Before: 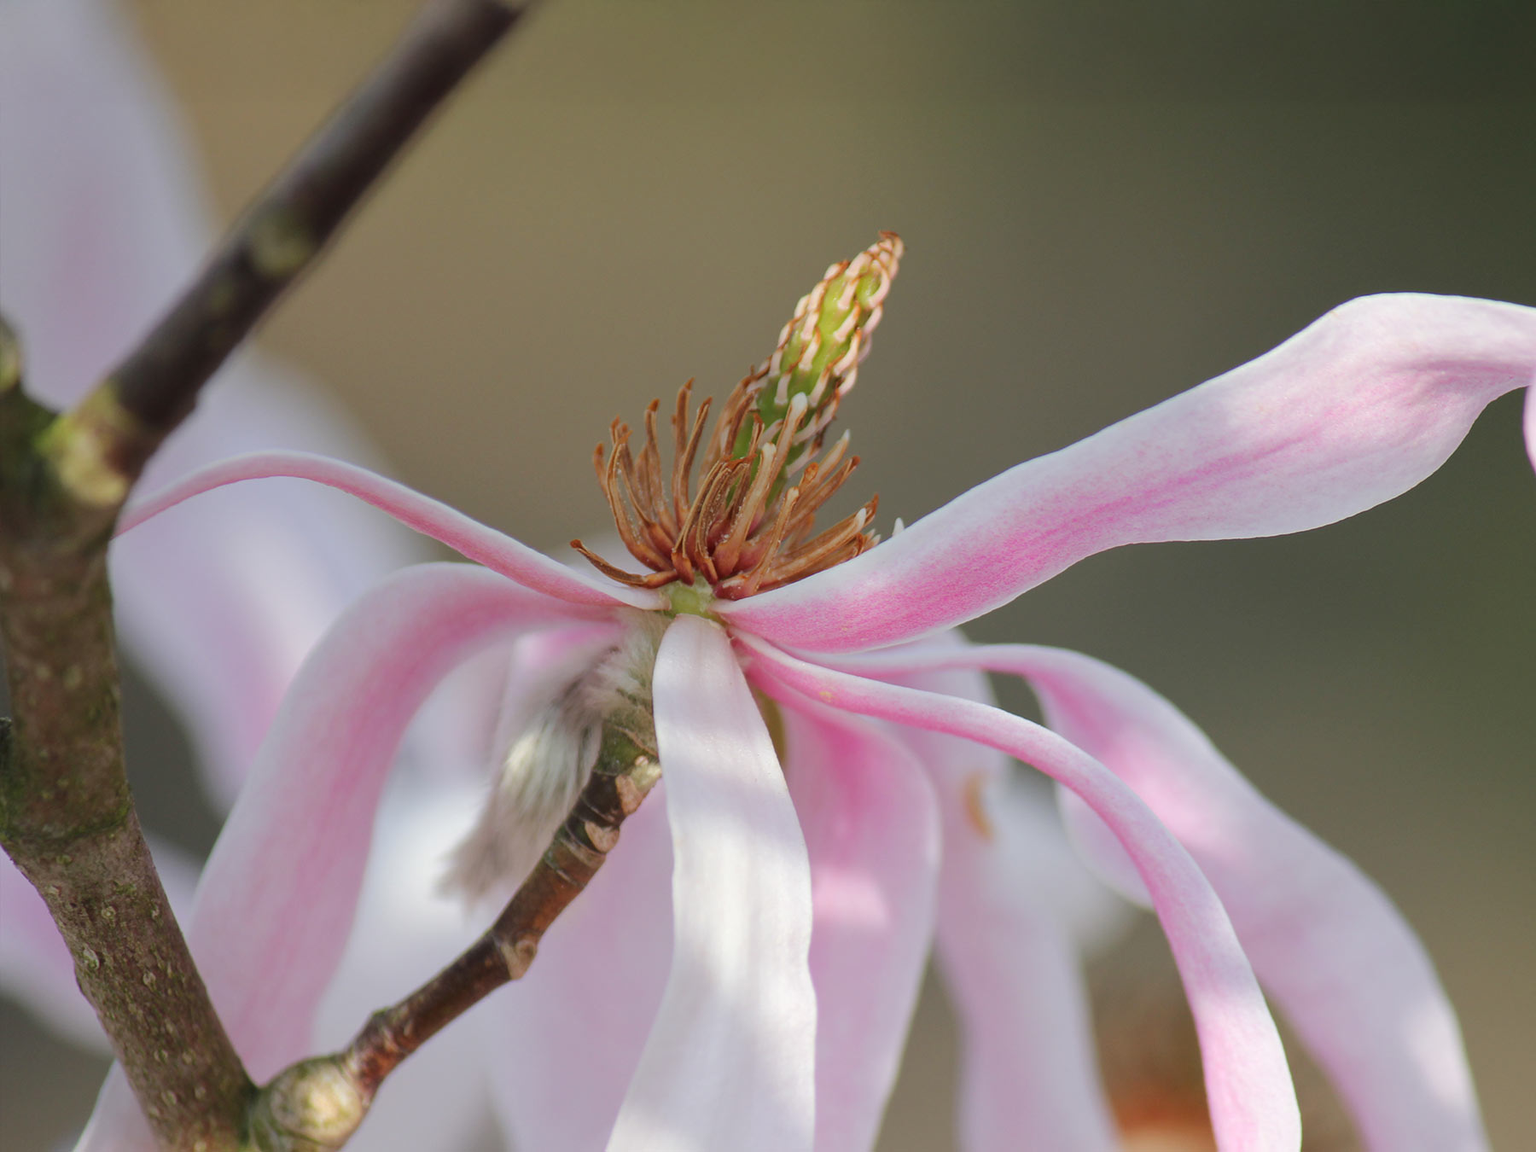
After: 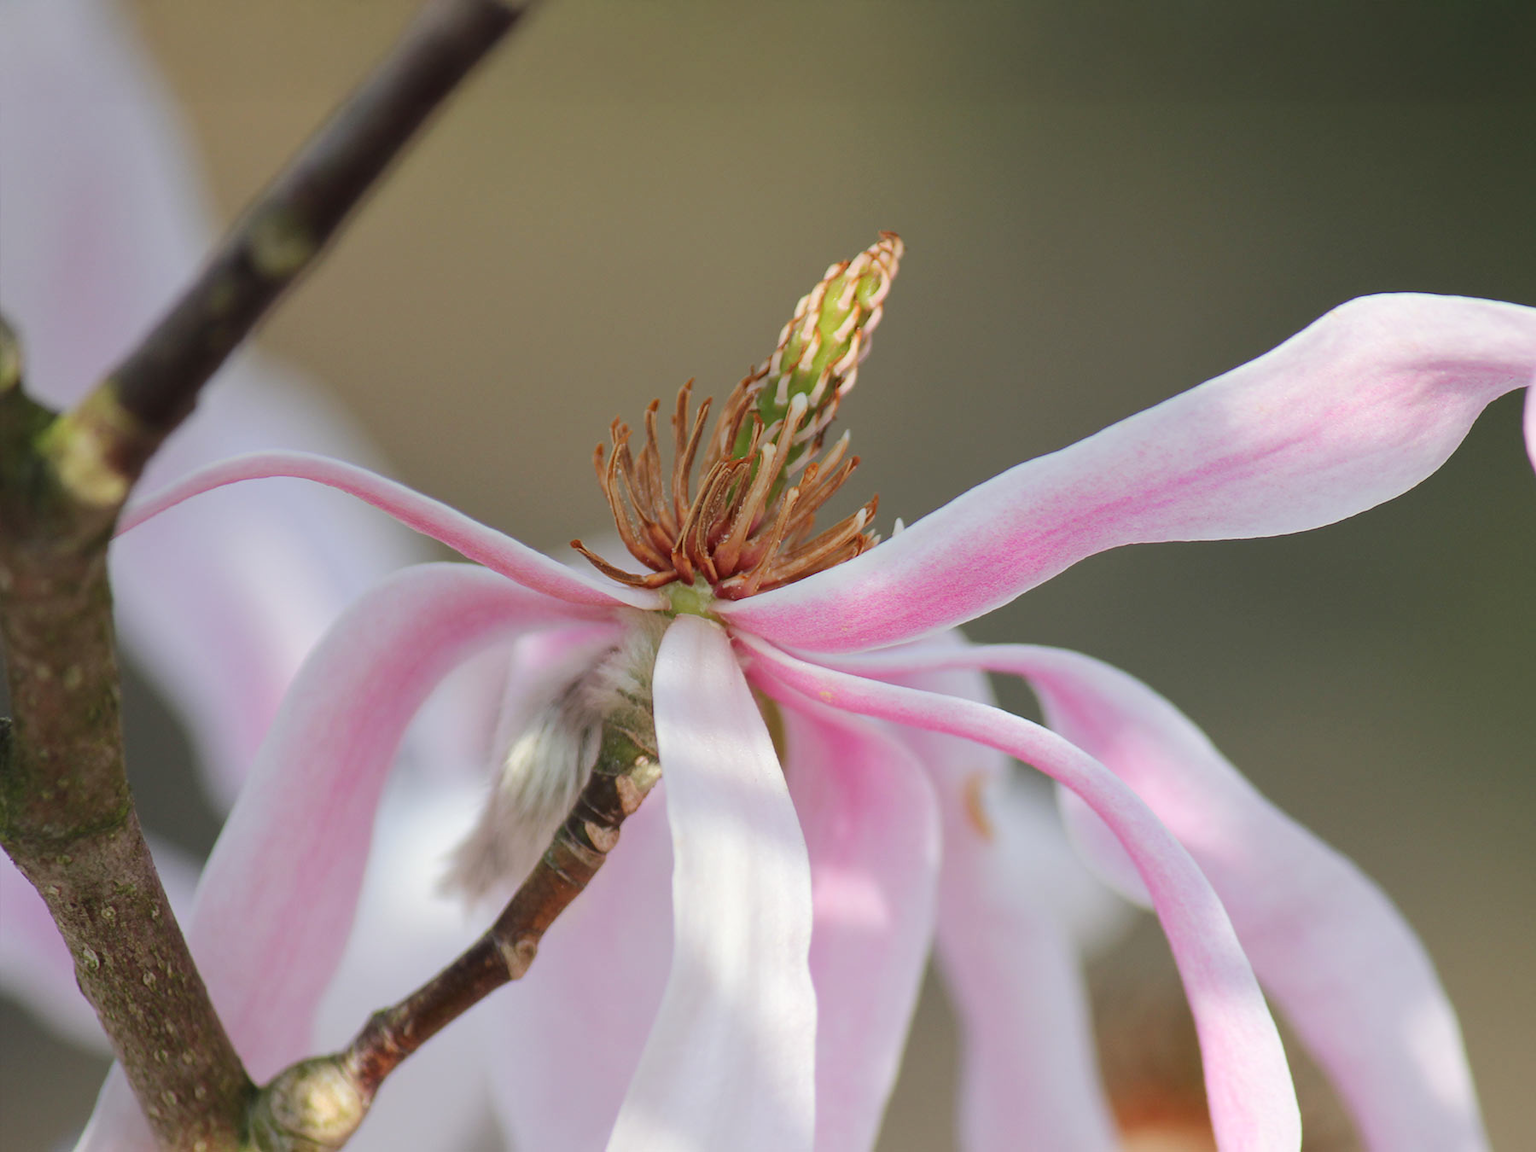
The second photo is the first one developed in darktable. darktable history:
tone equalizer: on, module defaults
contrast brightness saturation: contrast 0.1, brightness 0.02, saturation 0.02
